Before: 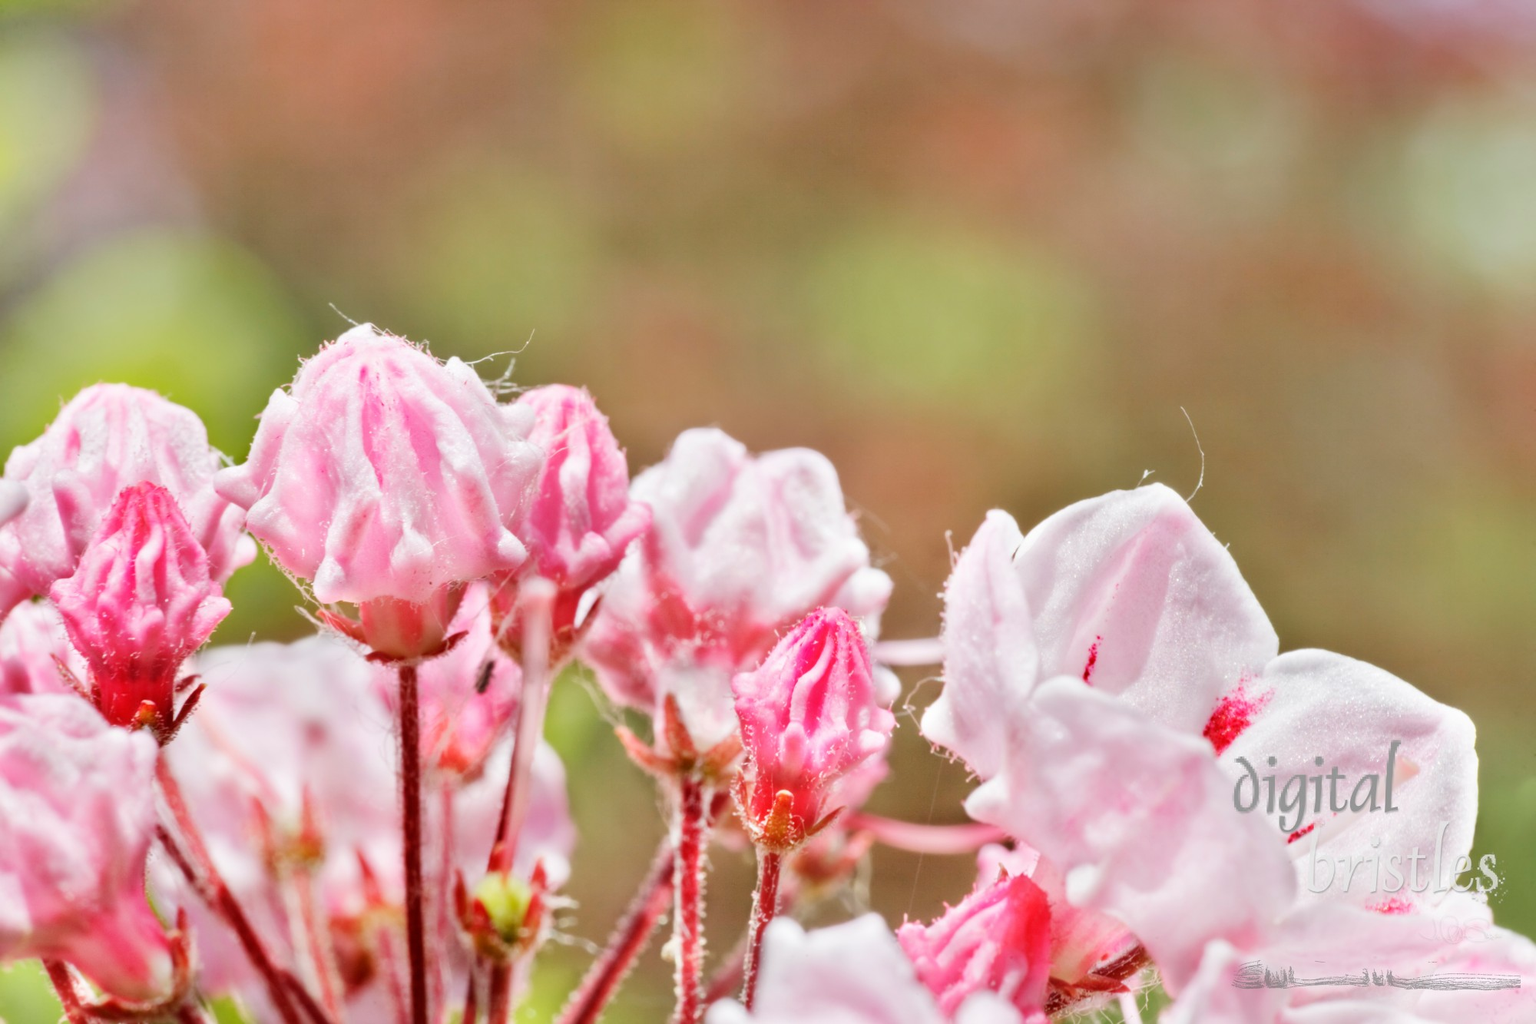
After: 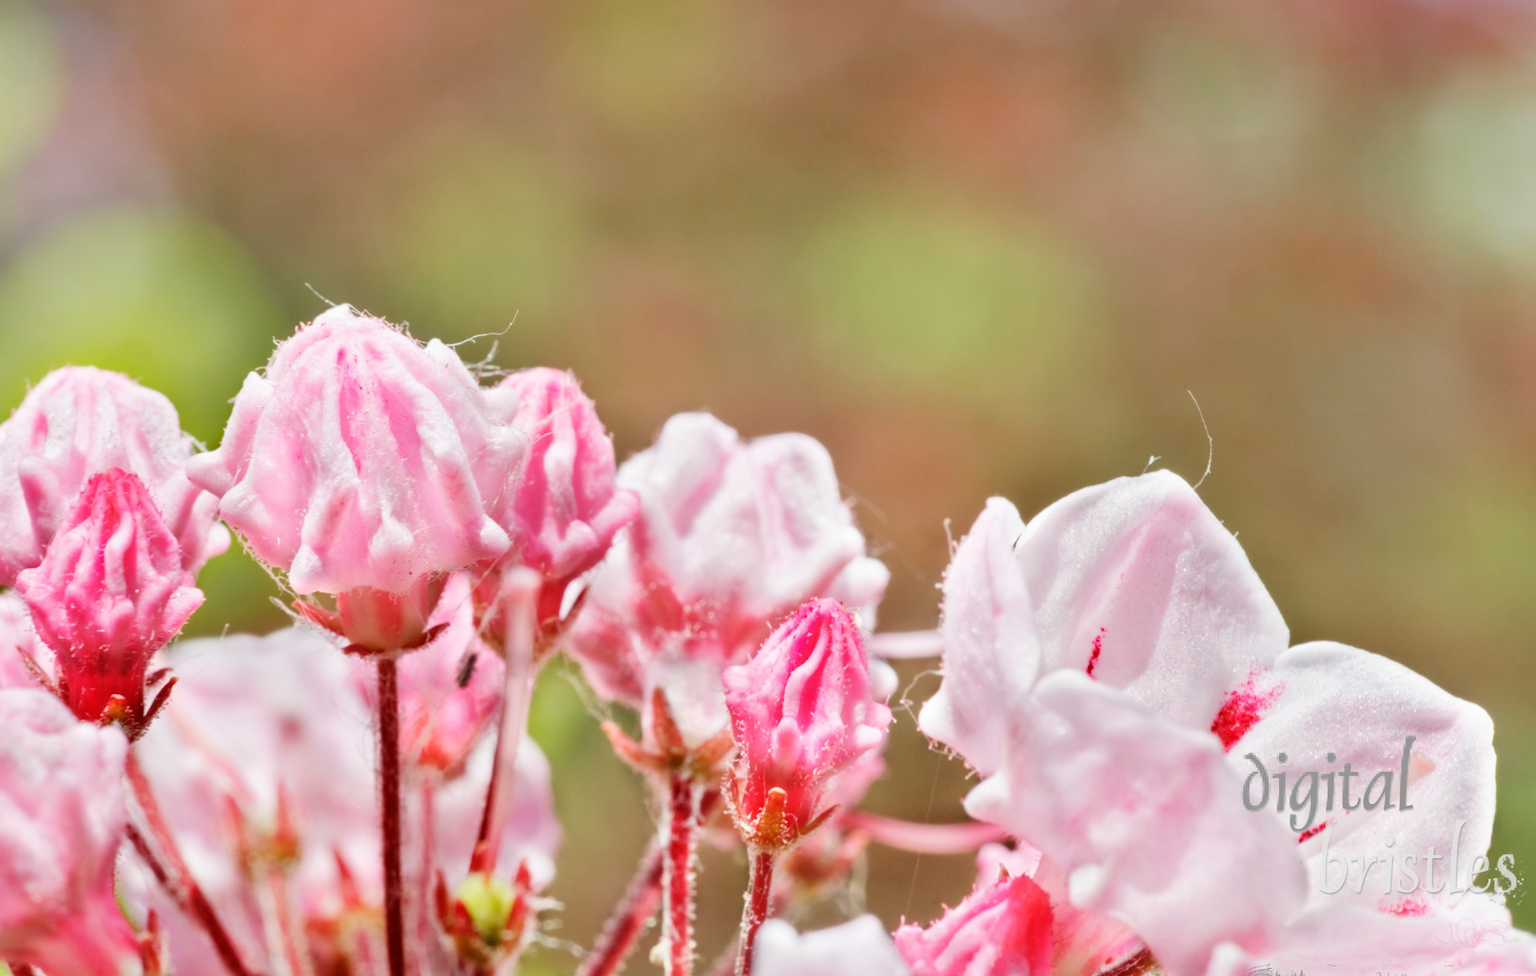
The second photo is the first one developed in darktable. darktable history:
crop: left 2.266%, top 2.99%, right 1.198%, bottom 4.93%
